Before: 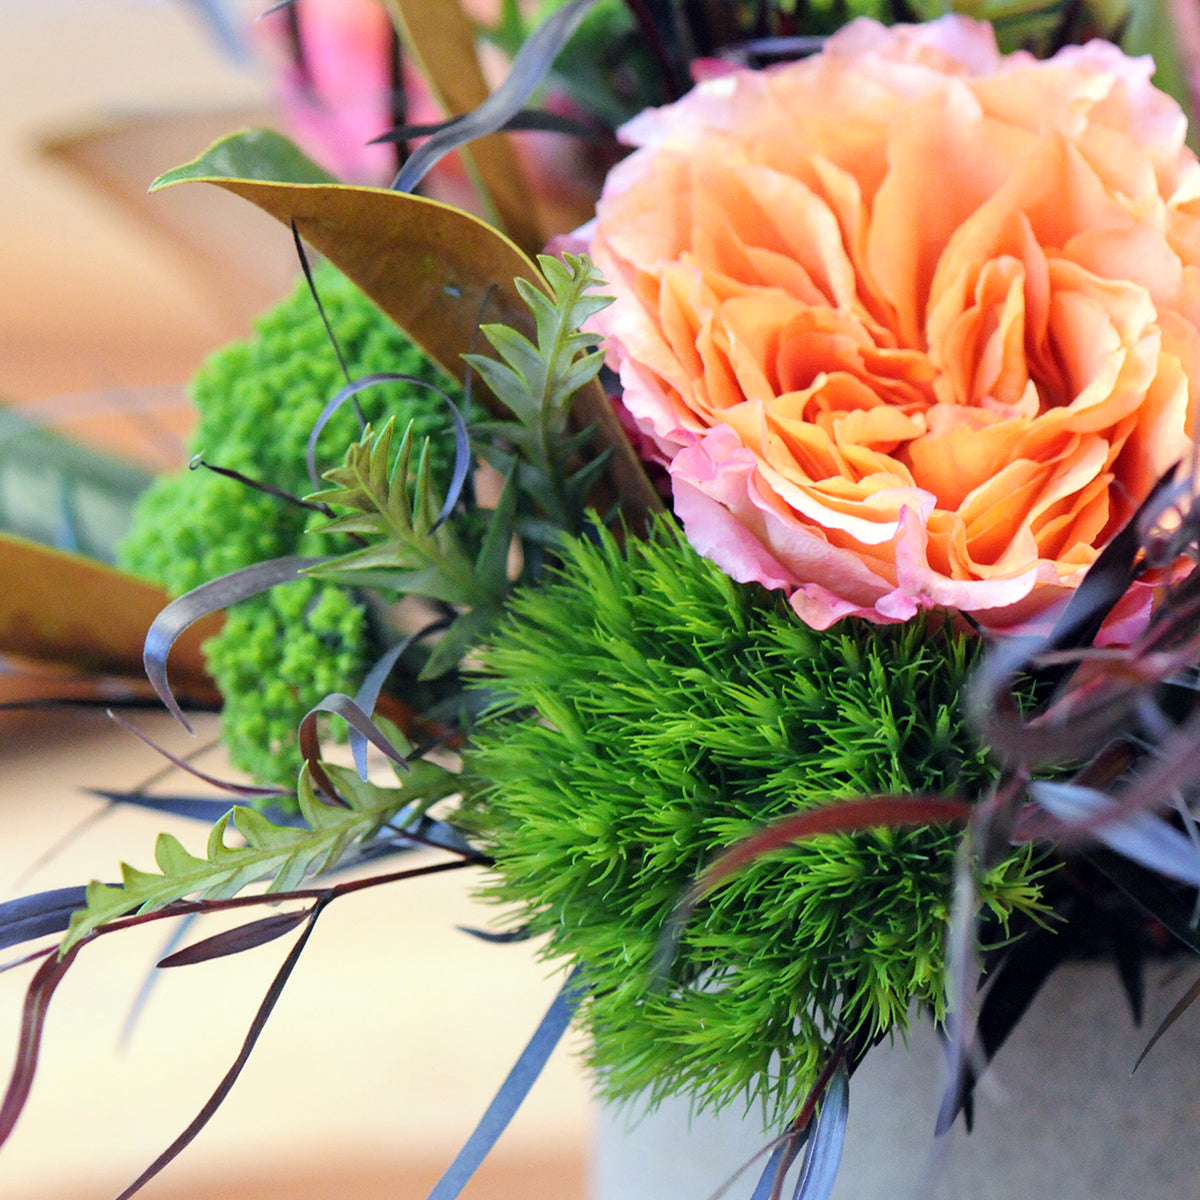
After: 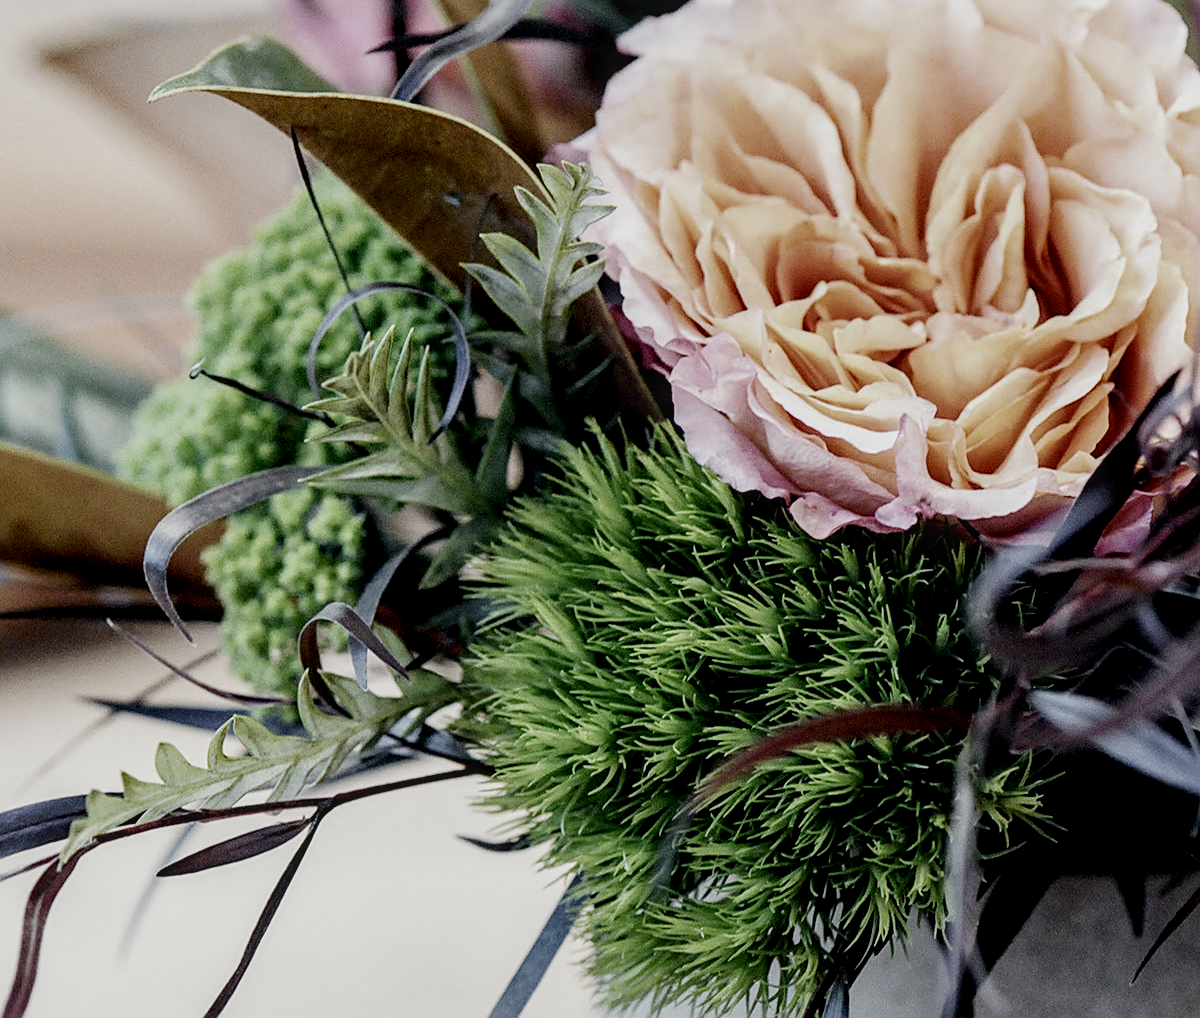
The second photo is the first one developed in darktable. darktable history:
contrast brightness saturation: contrast 0.068, brightness -0.126, saturation 0.056
sharpen: on, module defaults
crop: top 7.62%, bottom 7.472%
filmic rgb: black relative exposure -5.12 EV, white relative exposure 3.99 EV, hardness 2.88, contrast 1.3, highlights saturation mix -31.15%, preserve chrominance no, color science v4 (2020), contrast in shadows soft
local contrast: on, module defaults
